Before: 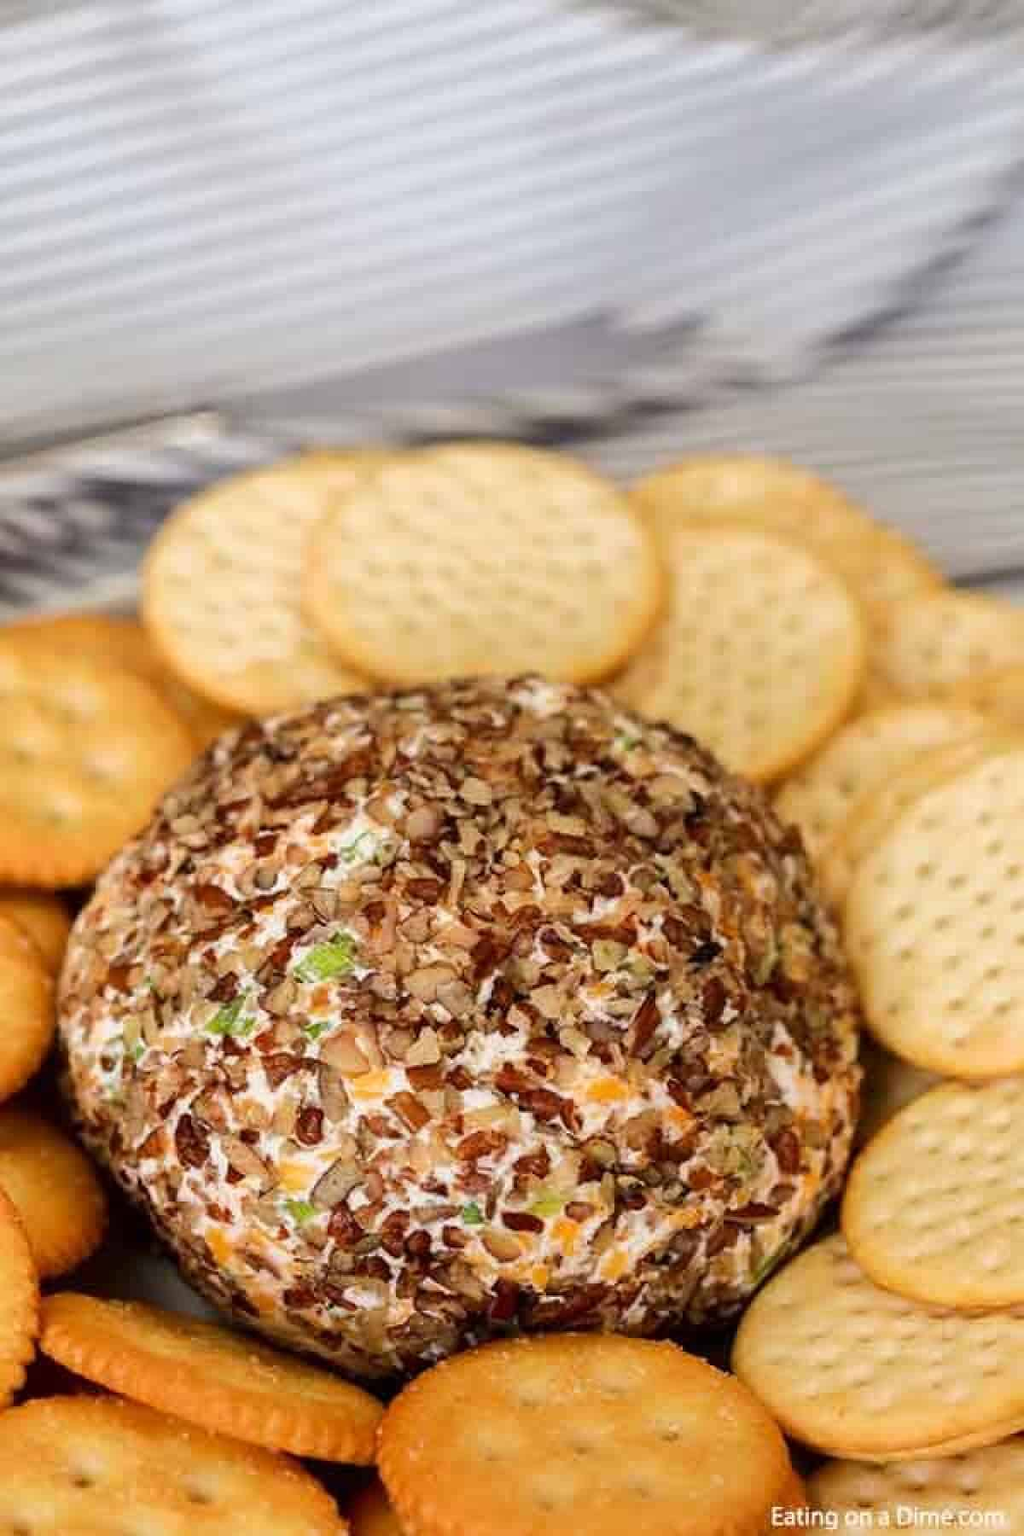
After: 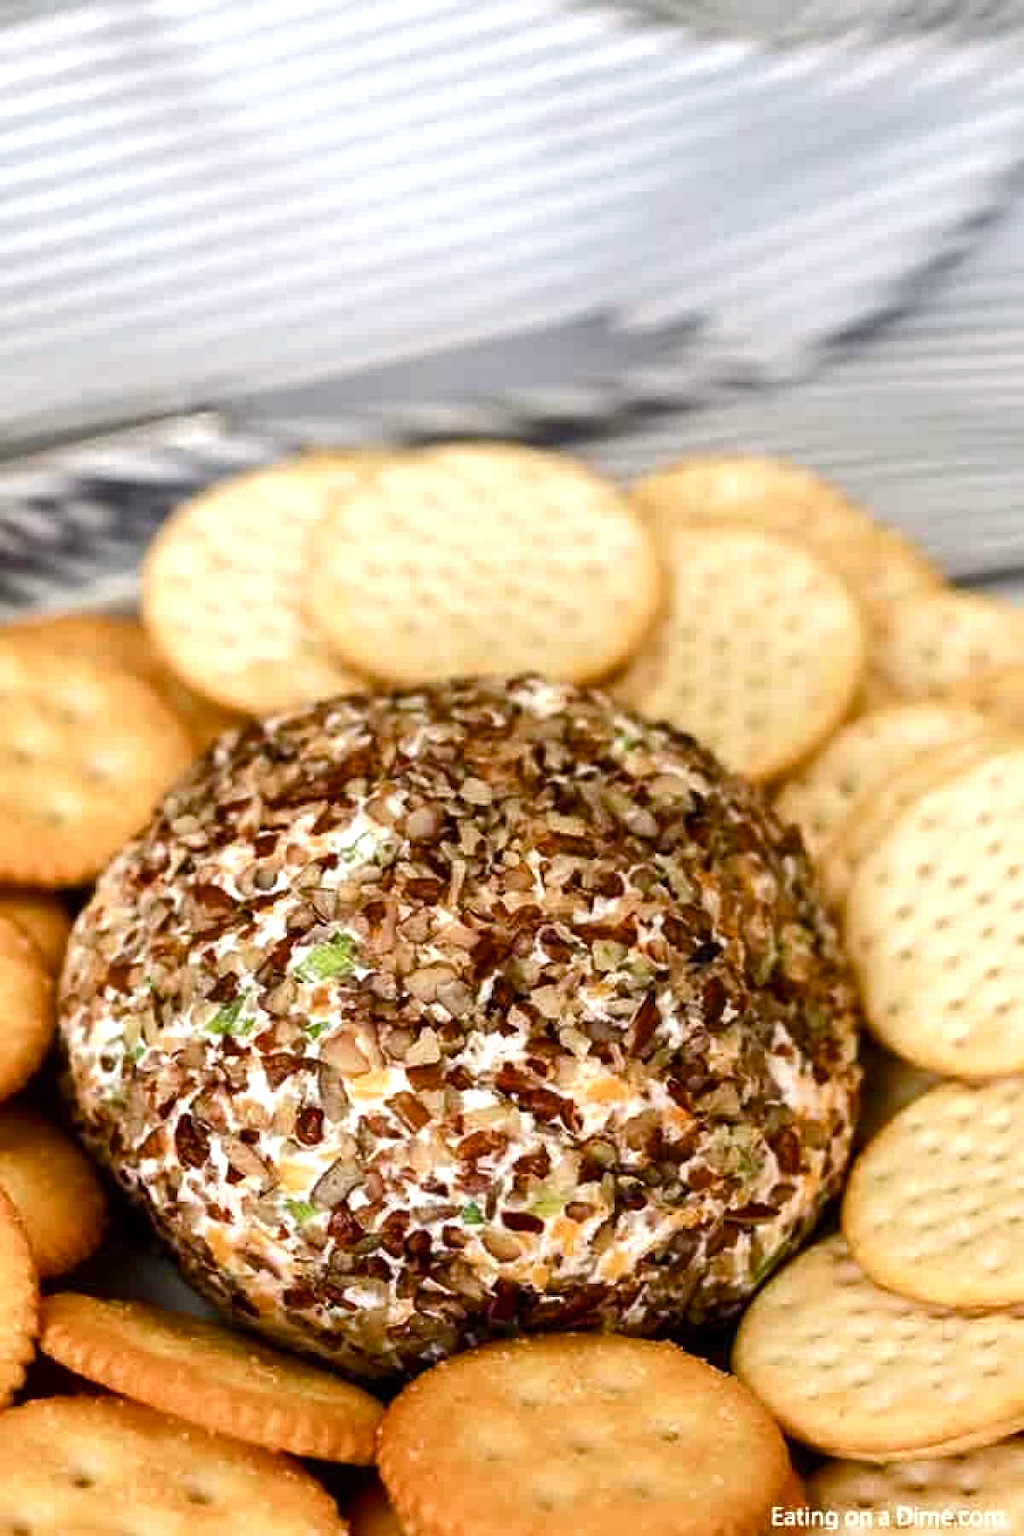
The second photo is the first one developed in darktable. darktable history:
color balance rgb: power › chroma 0.498%, power › hue 215.23°, perceptual saturation grading › global saturation 25.644%, perceptual saturation grading › highlights -50.302%, perceptual saturation grading › shadows 31.209%, perceptual brilliance grading › global brilliance 14.368%, perceptual brilliance grading › shadows -34.809%
